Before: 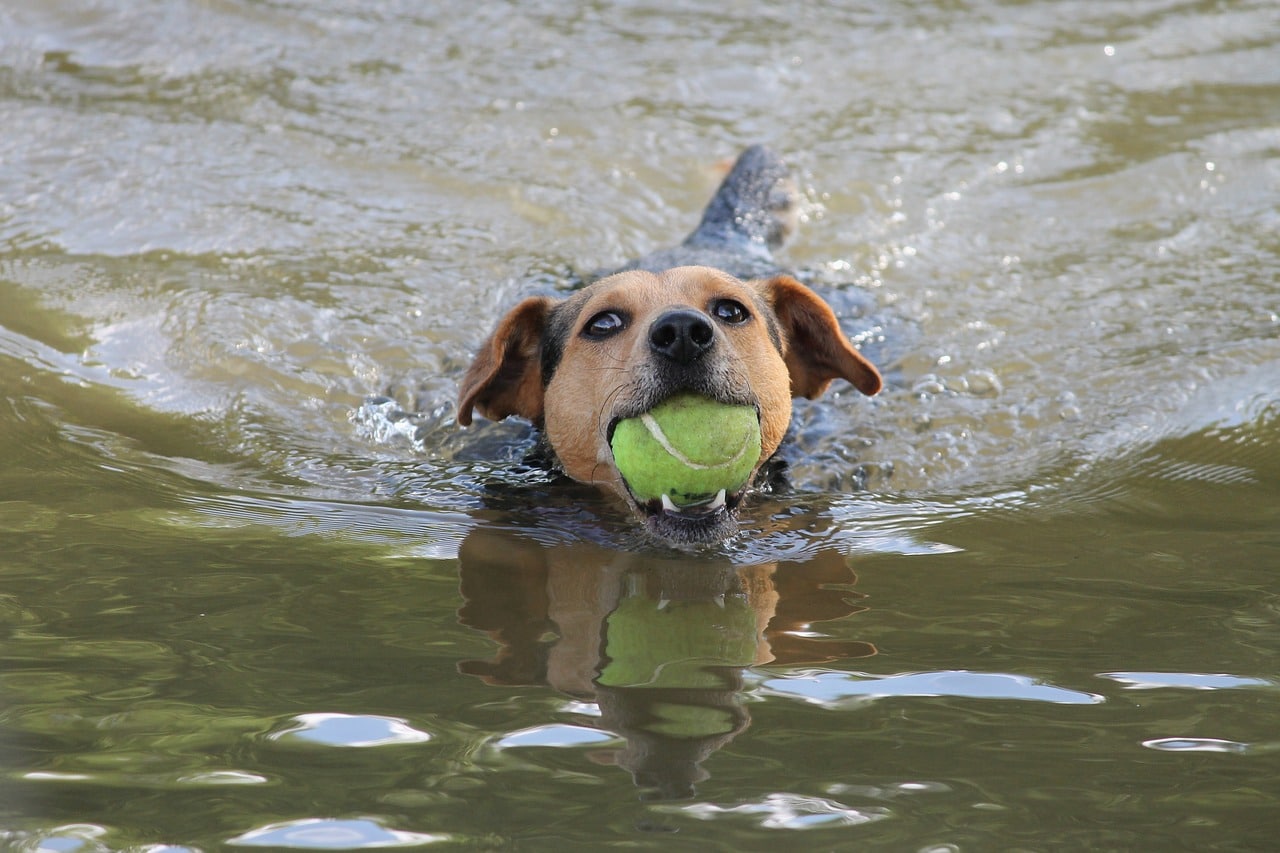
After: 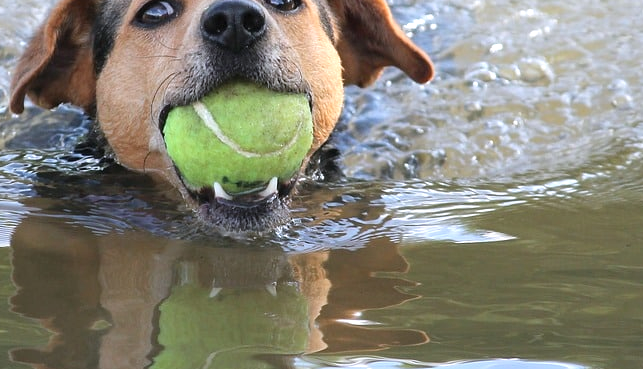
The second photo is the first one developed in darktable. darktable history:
color correction: highlights a* -0.137, highlights b* -5.91, shadows a* -0.137, shadows b* -0.137
exposure: black level correction 0, exposure 0.5 EV, compensate exposure bias true, compensate highlight preservation false
crop: left 35.03%, top 36.625%, right 14.663%, bottom 20.057%
white balance: emerald 1
